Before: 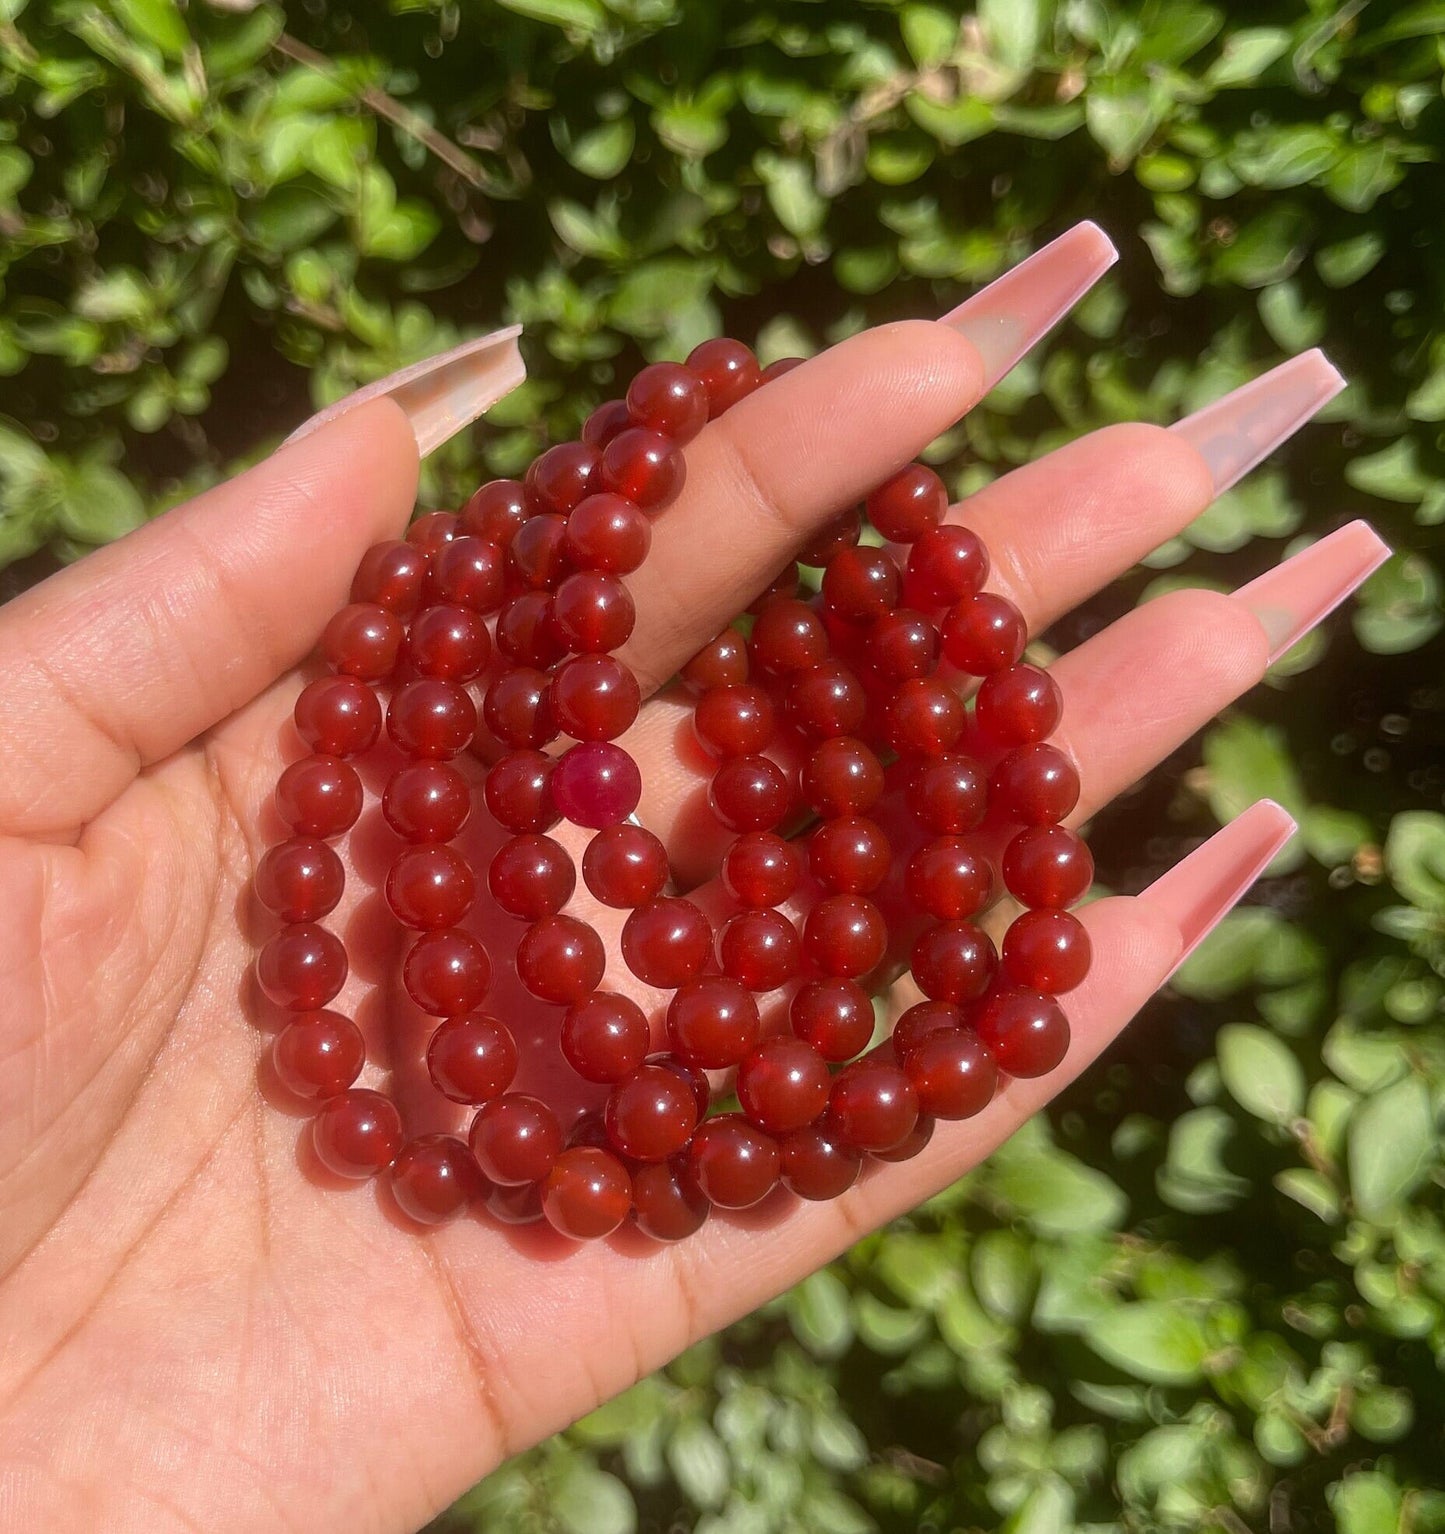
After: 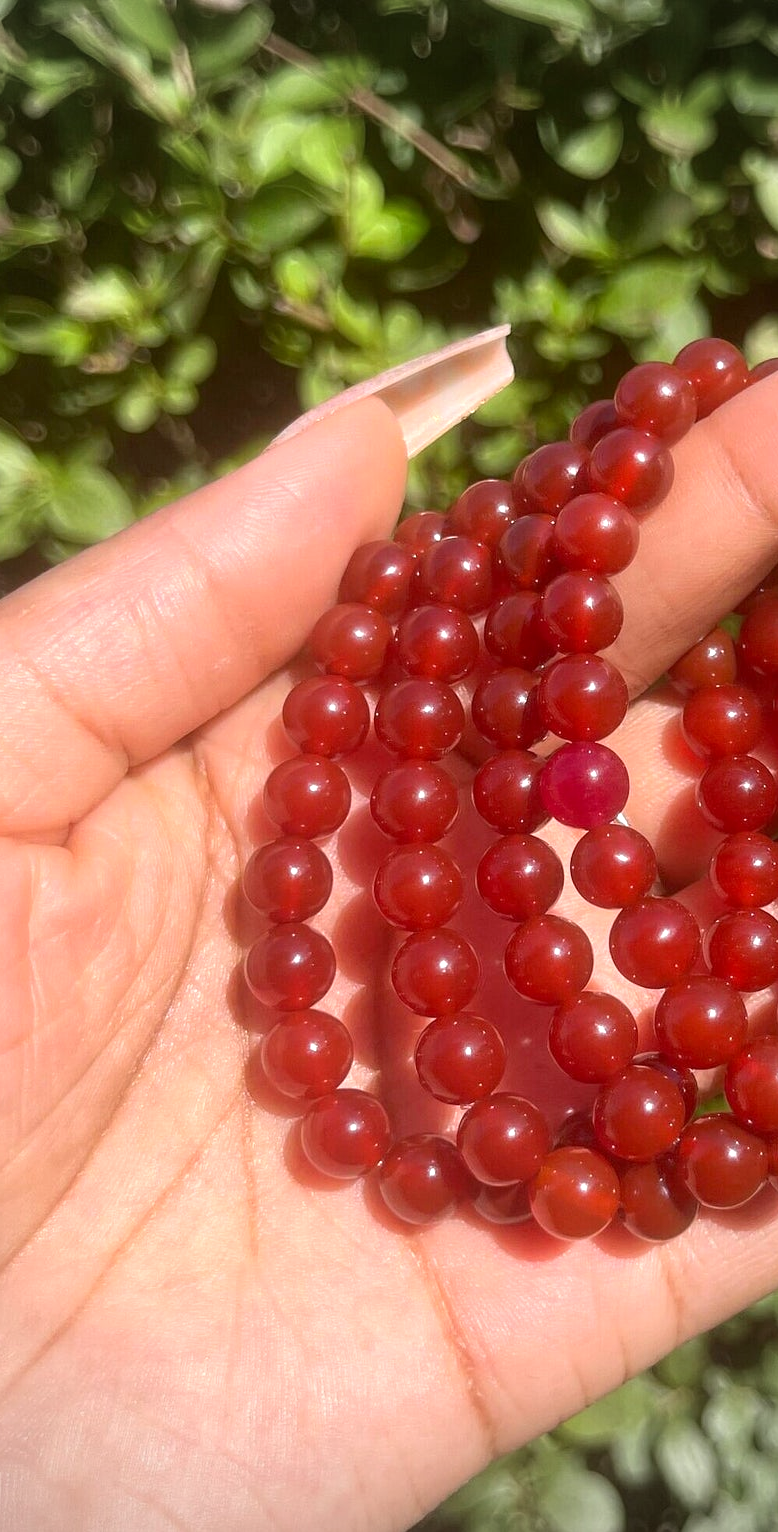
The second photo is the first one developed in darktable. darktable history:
exposure: black level correction 0.001, exposure 0.499 EV, compensate exposure bias true, compensate highlight preservation false
crop: left 0.888%, right 45.27%, bottom 0.09%
vignetting: fall-off start 71.76%
